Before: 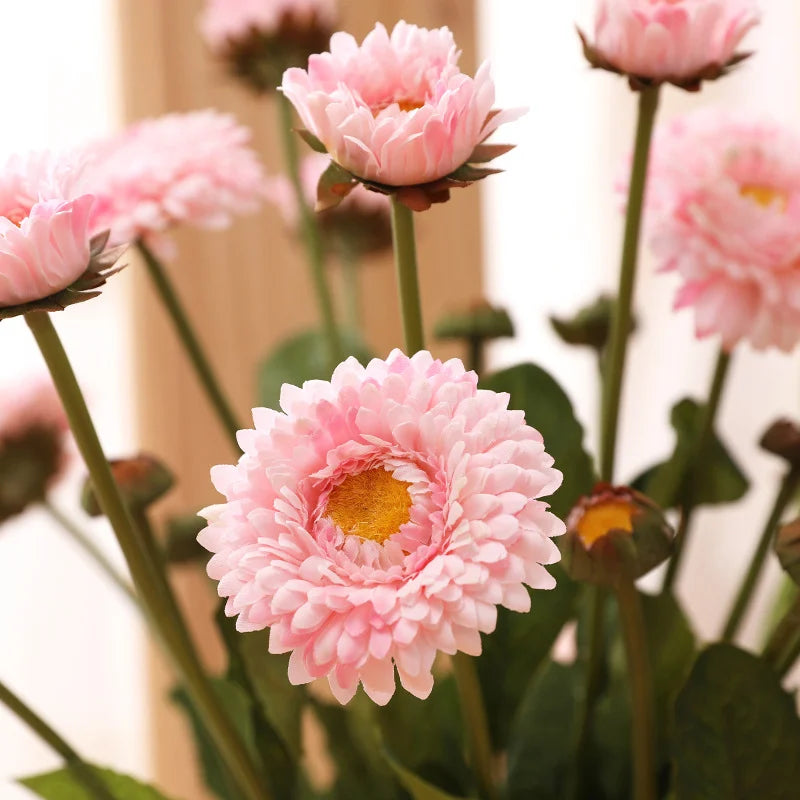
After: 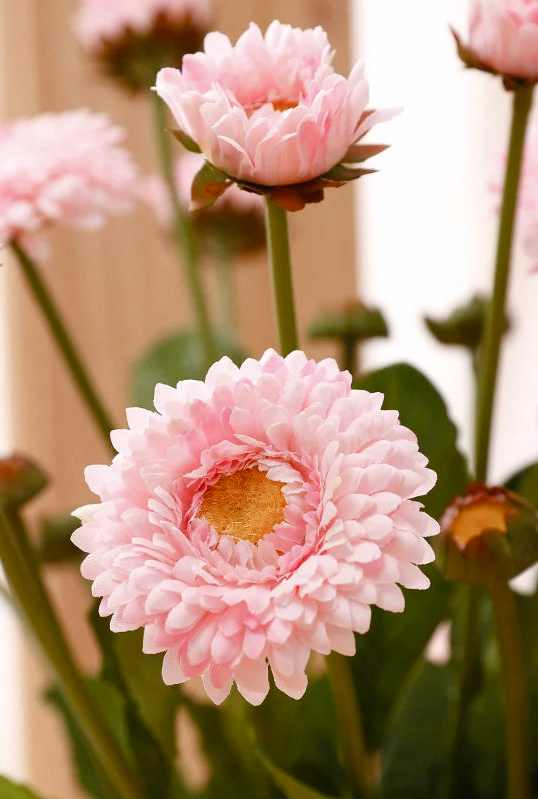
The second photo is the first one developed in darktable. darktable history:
crop and rotate: left 15.775%, right 16.906%
color balance rgb: highlights gain › chroma 0.268%, highlights gain › hue 330.81°, perceptual saturation grading › global saturation 20%, perceptual saturation grading › highlights -48.909%, perceptual saturation grading › shadows 24.384%, global vibrance 9.801%
